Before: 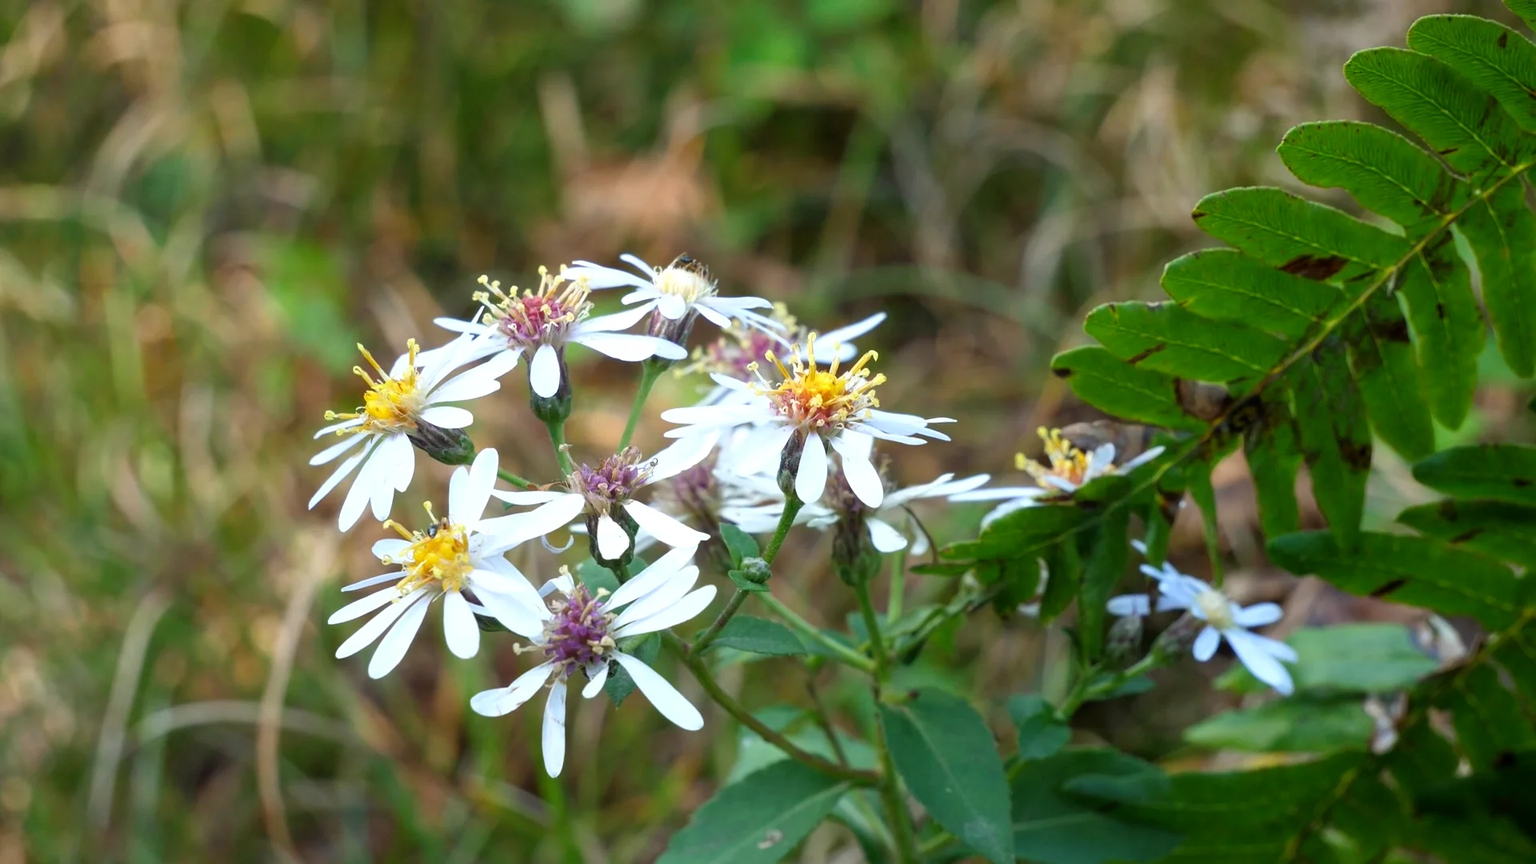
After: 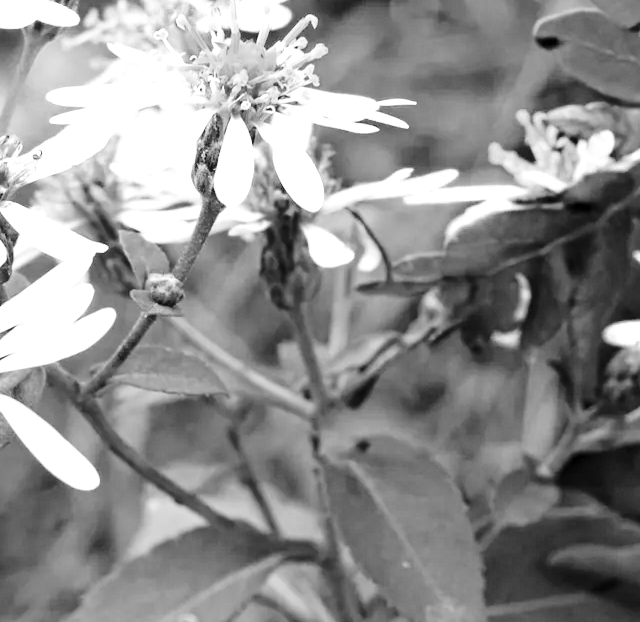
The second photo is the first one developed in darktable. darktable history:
color zones: curves: ch0 [(0, 0.613) (0.01, 0.613) (0.245, 0.448) (0.498, 0.529) (0.642, 0.665) (0.879, 0.777) (0.99, 0.613)]; ch1 [(0, 0) (0.143, 0) (0.286, 0) (0.429, 0) (0.571, 0) (0.714, 0) (0.857, 0)]
base curve: curves: ch0 [(0, 0) (0.028, 0.03) (0.121, 0.232) (0.46, 0.748) (0.859, 0.968) (1, 1)], preserve colors none
contrast equalizer: octaves 7, y [[0.5, 0.501, 0.525, 0.597, 0.58, 0.514], [0.5 ×6], [0.5 ×6], [0 ×6], [0 ×6]]
tone curve: curves: ch0 [(0, 0) (0.071, 0.058) (0.266, 0.268) (0.498, 0.542) (0.766, 0.807) (1, 0.983)]; ch1 [(0, 0) (0.346, 0.307) (0.408, 0.387) (0.463, 0.465) (0.482, 0.493) (0.502, 0.499) (0.517, 0.502) (0.55, 0.548) (0.597, 0.61) (0.651, 0.698) (1, 1)]; ch2 [(0, 0) (0.346, 0.34) (0.434, 0.46) (0.485, 0.494) (0.5, 0.498) (0.517, 0.506) (0.526, 0.539) (0.583, 0.603) (0.625, 0.659) (1, 1)], color space Lab, linked channels, preserve colors none
crop: left 40.633%, top 39.223%, right 25.994%, bottom 3.109%
color correction: highlights a* 14.5, highlights b* 4.85
